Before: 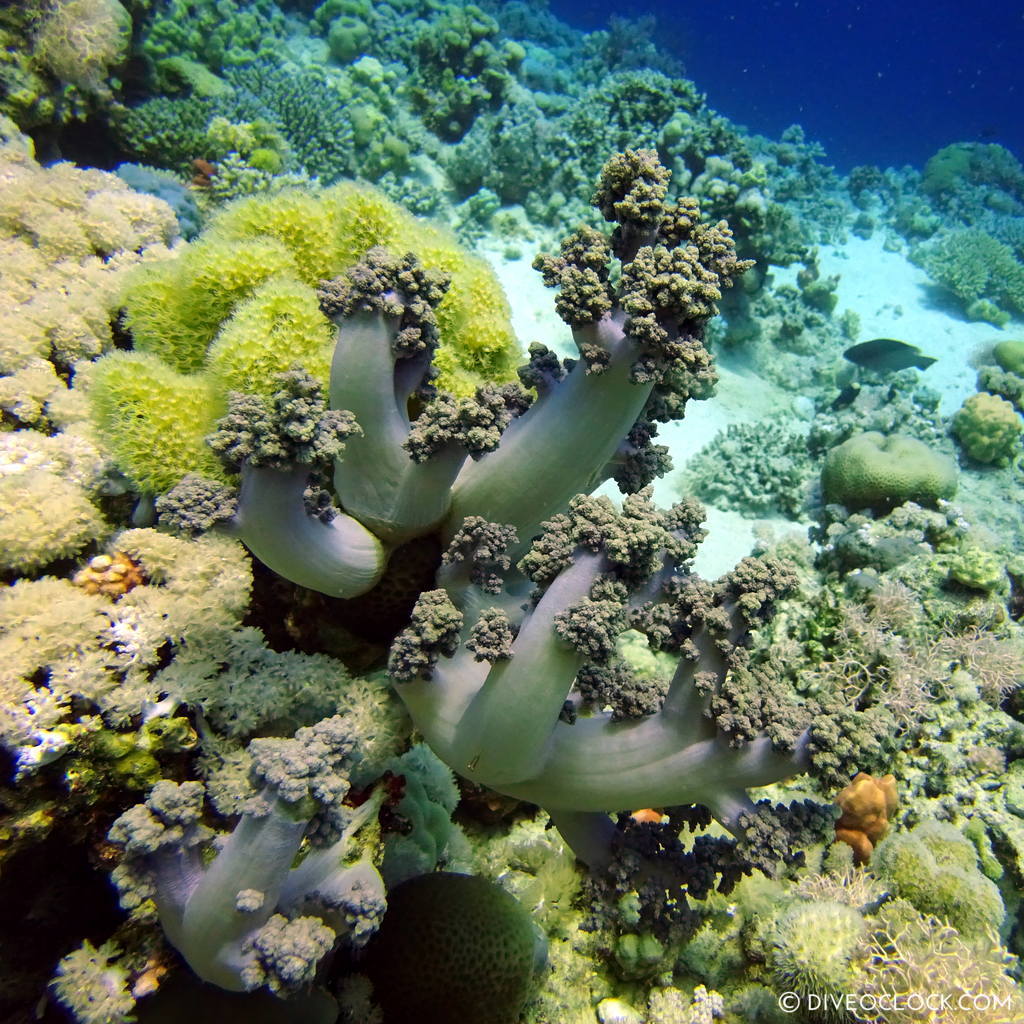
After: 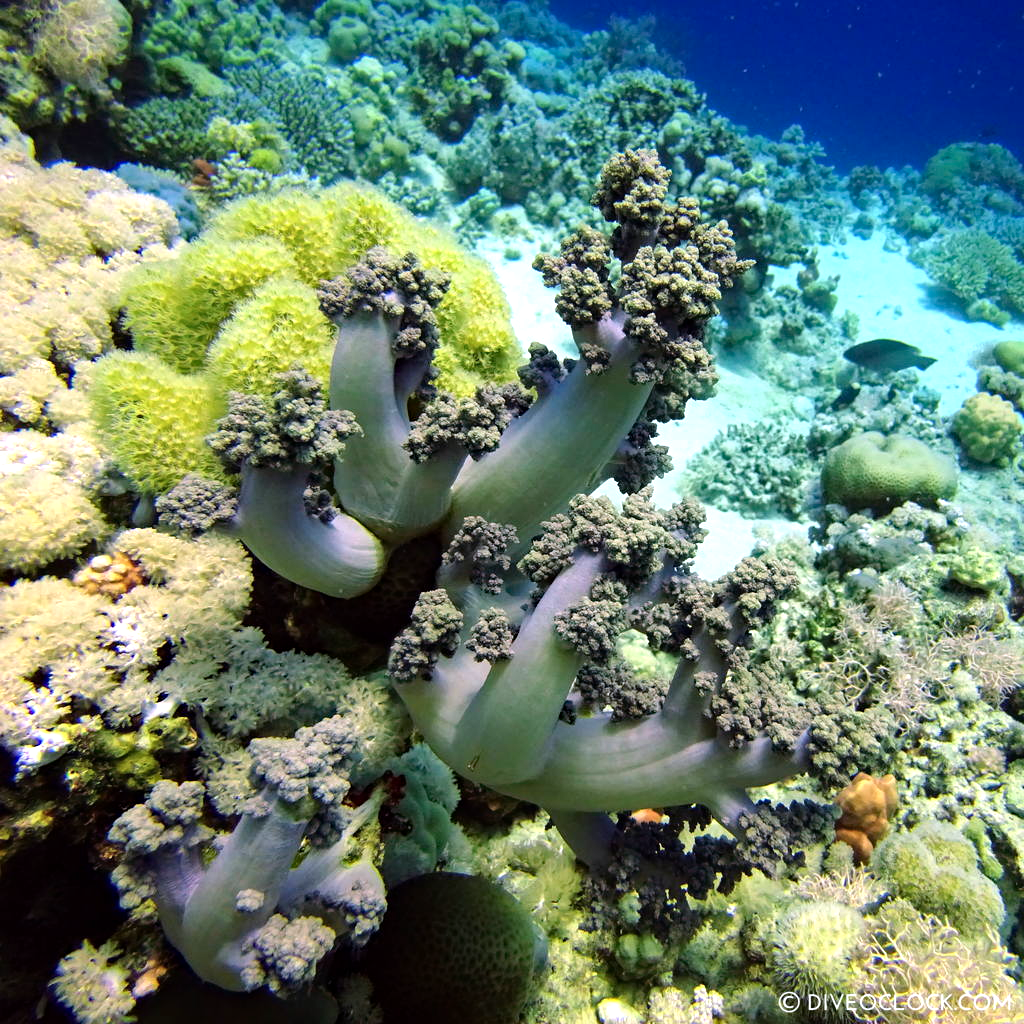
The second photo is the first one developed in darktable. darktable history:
exposure: compensate exposure bias true, compensate highlight preservation false
color calibration: illuminant as shot in camera, x 0.358, y 0.373, temperature 4628.91 K, gamut compression 1.72
haze removal: compatibility mode true, adaptive false
tone equalizer: -8 EV -0.406 EV, -7 EV -0.405 EV, -6 EV -0.32 EV, -5 EV -0.205 EV, -3 EV 0.196 EV, -2 EV 0.33 EV, -1 EV 0.365 EV, +0 EV 0.427 EV
